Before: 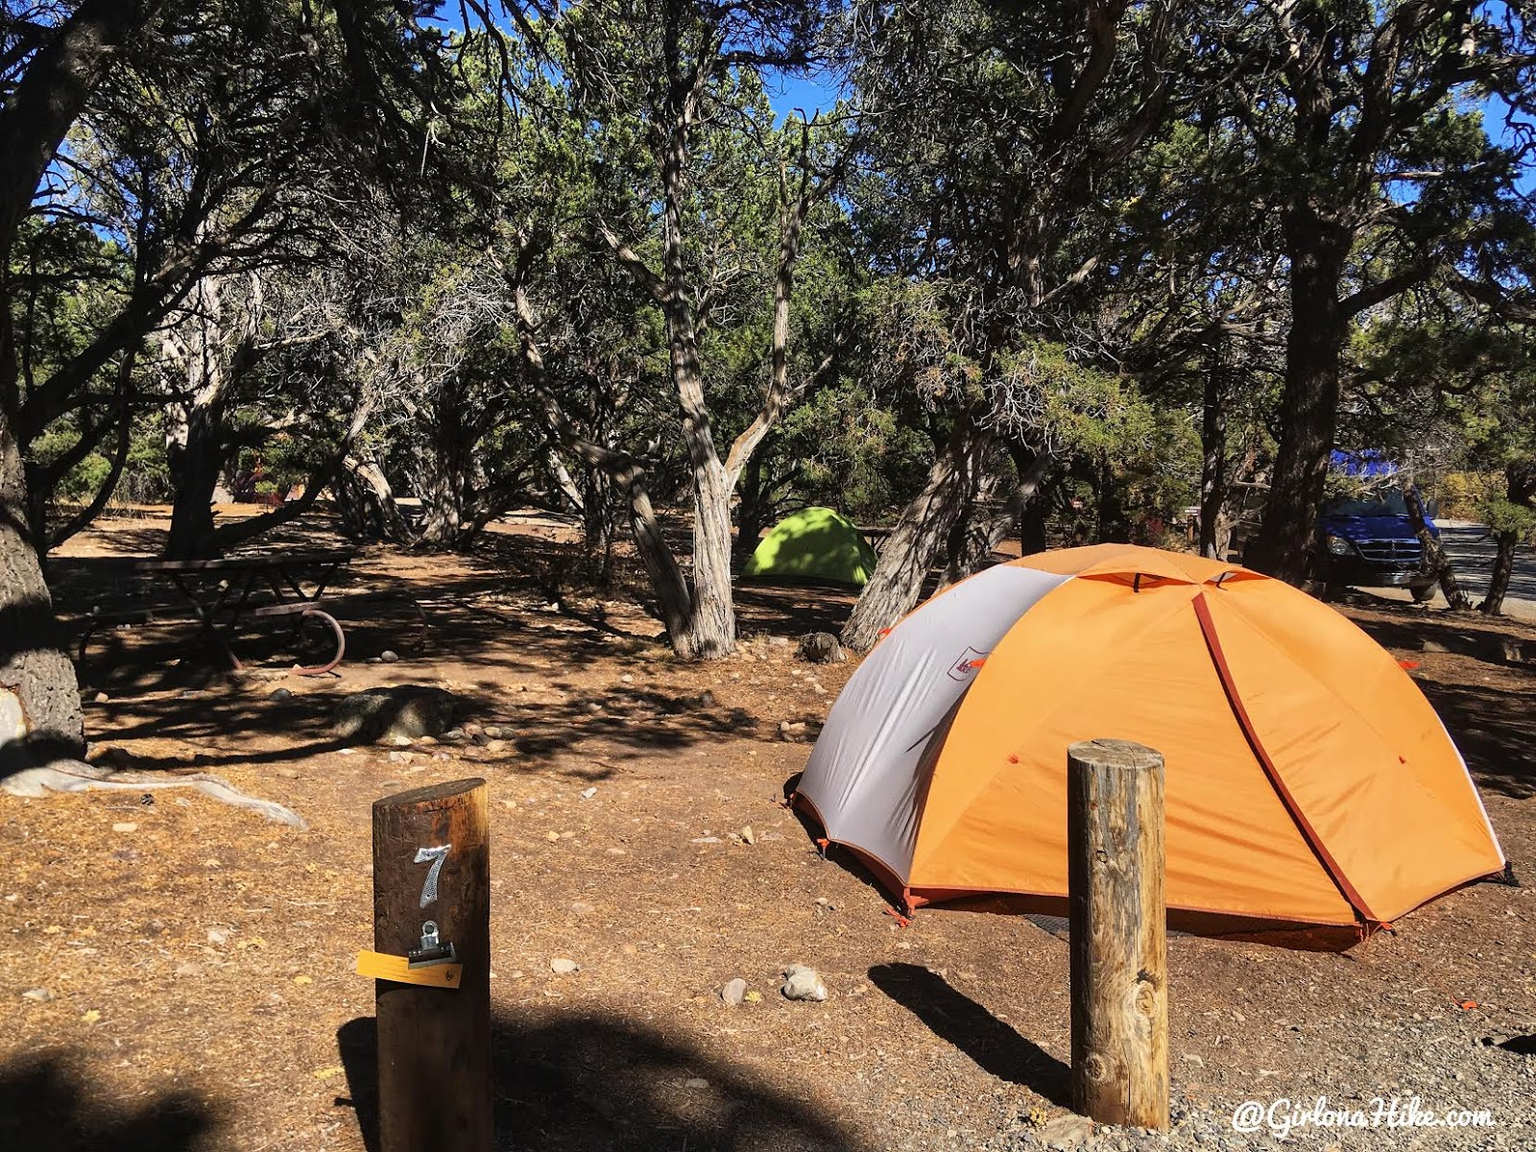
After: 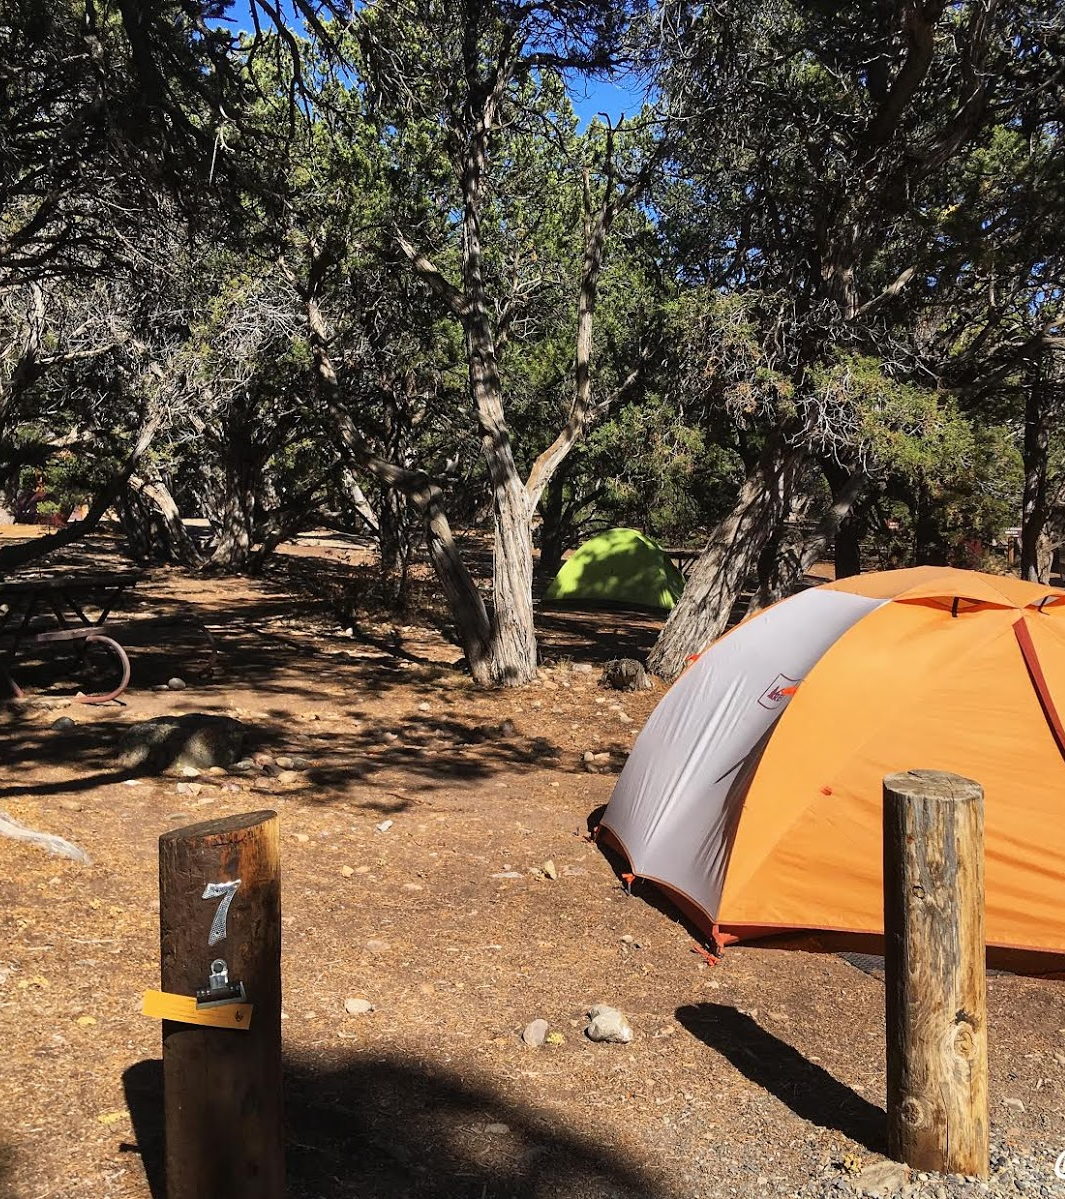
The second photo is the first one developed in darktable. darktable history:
crop and rotate: left 14.316%, right 19.09%
